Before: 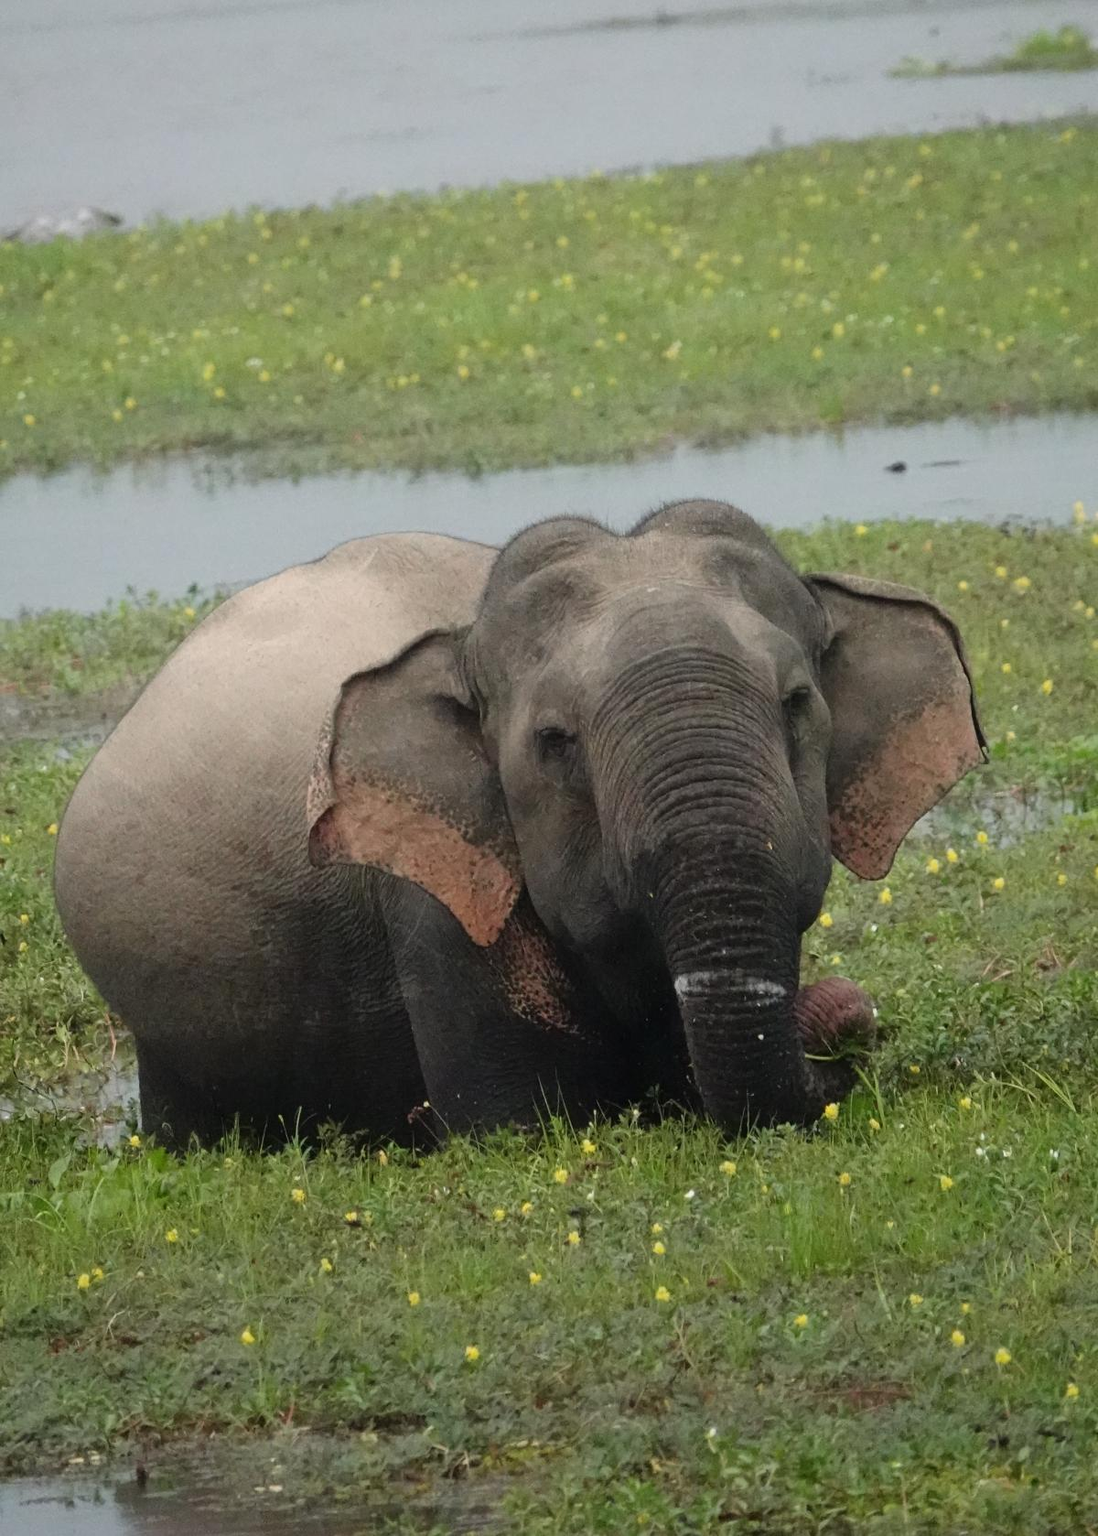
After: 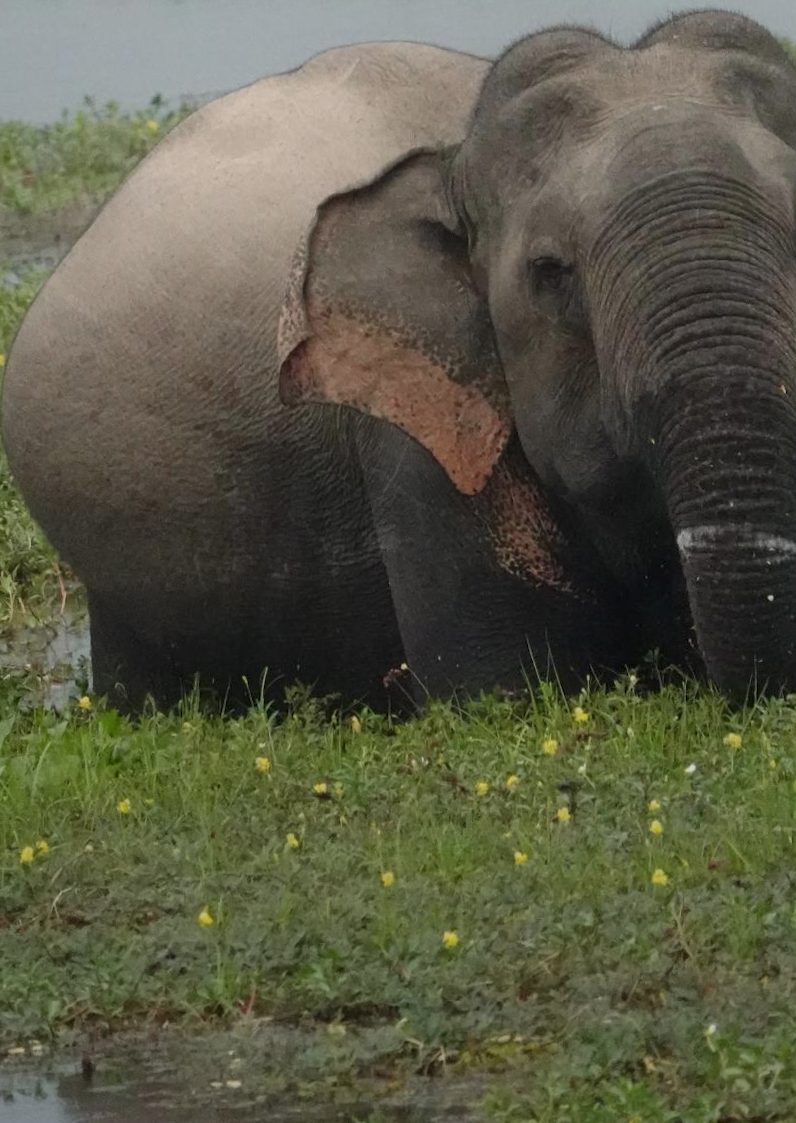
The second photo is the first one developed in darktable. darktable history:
crop and rotate: angle -0.764°, left 3.961%, top 31.776%, right 28.422%
tone equalizer: -8 EV 0.221 EV, -7 EV 0.395 EV, -6 EV 0.395 EV, -5 EV 0.288 EV, -3 EV -0.284 EV, -2 EV -0.405 EV, -1 EV -0.43 EV, +0 EV -0.245 EV
